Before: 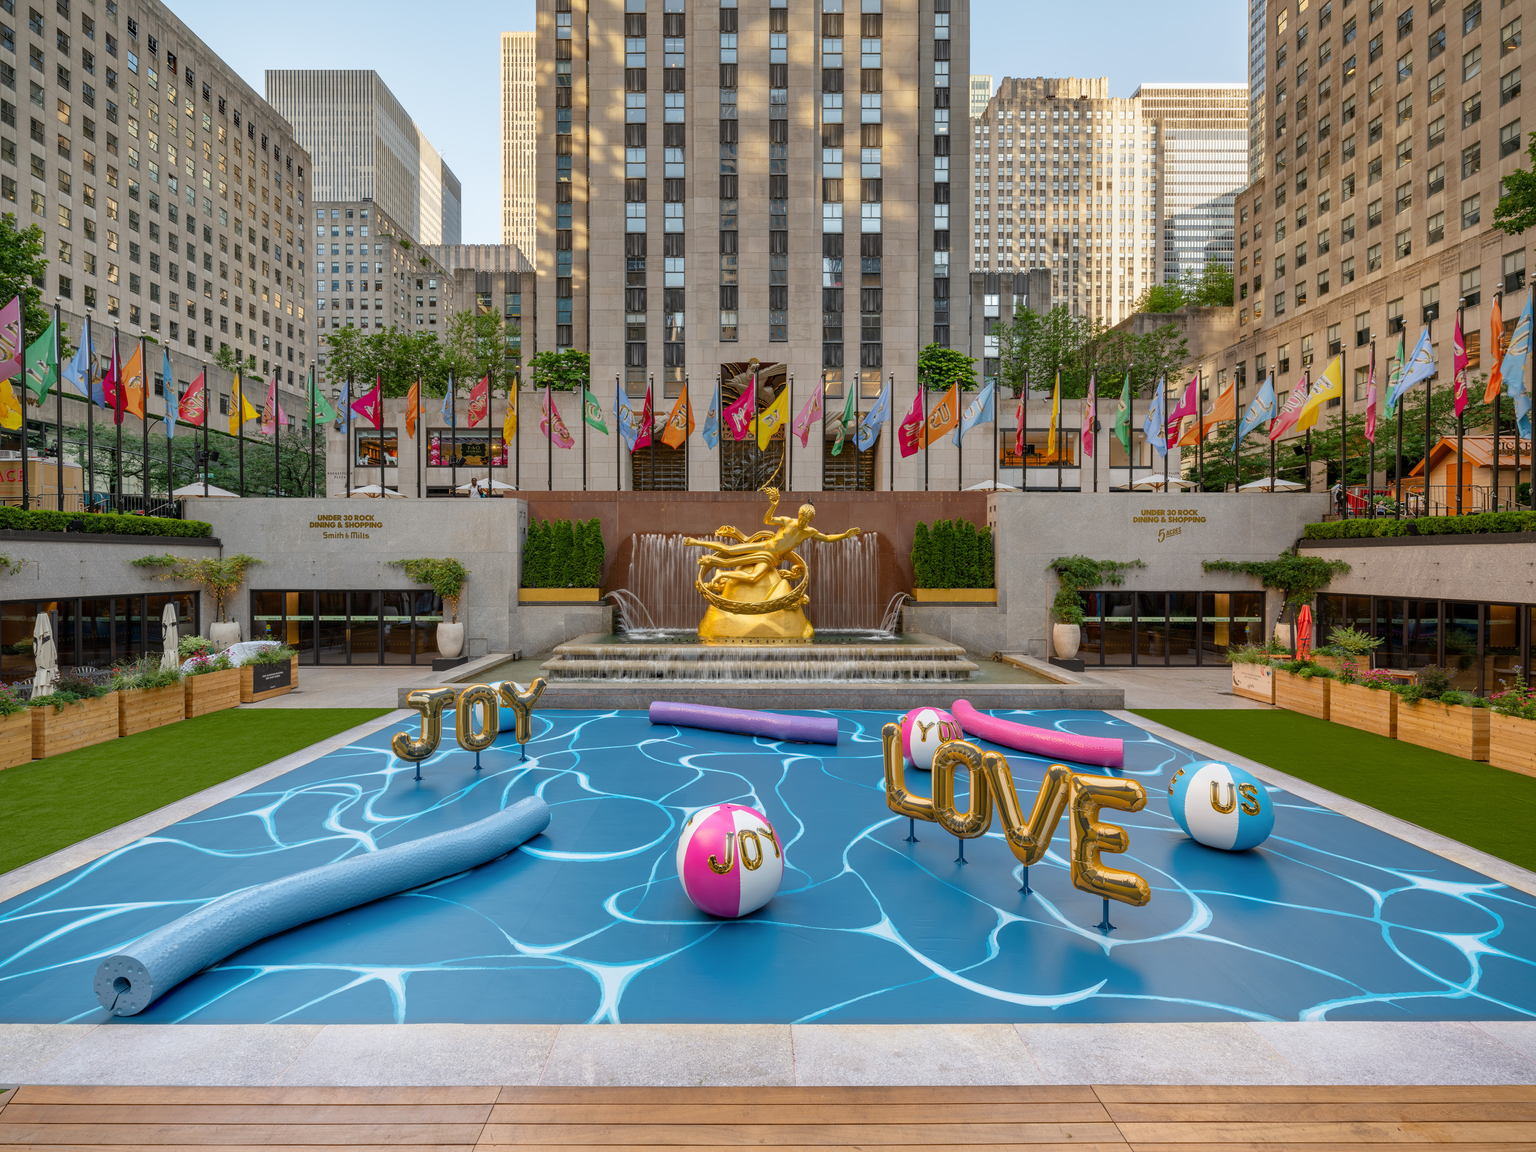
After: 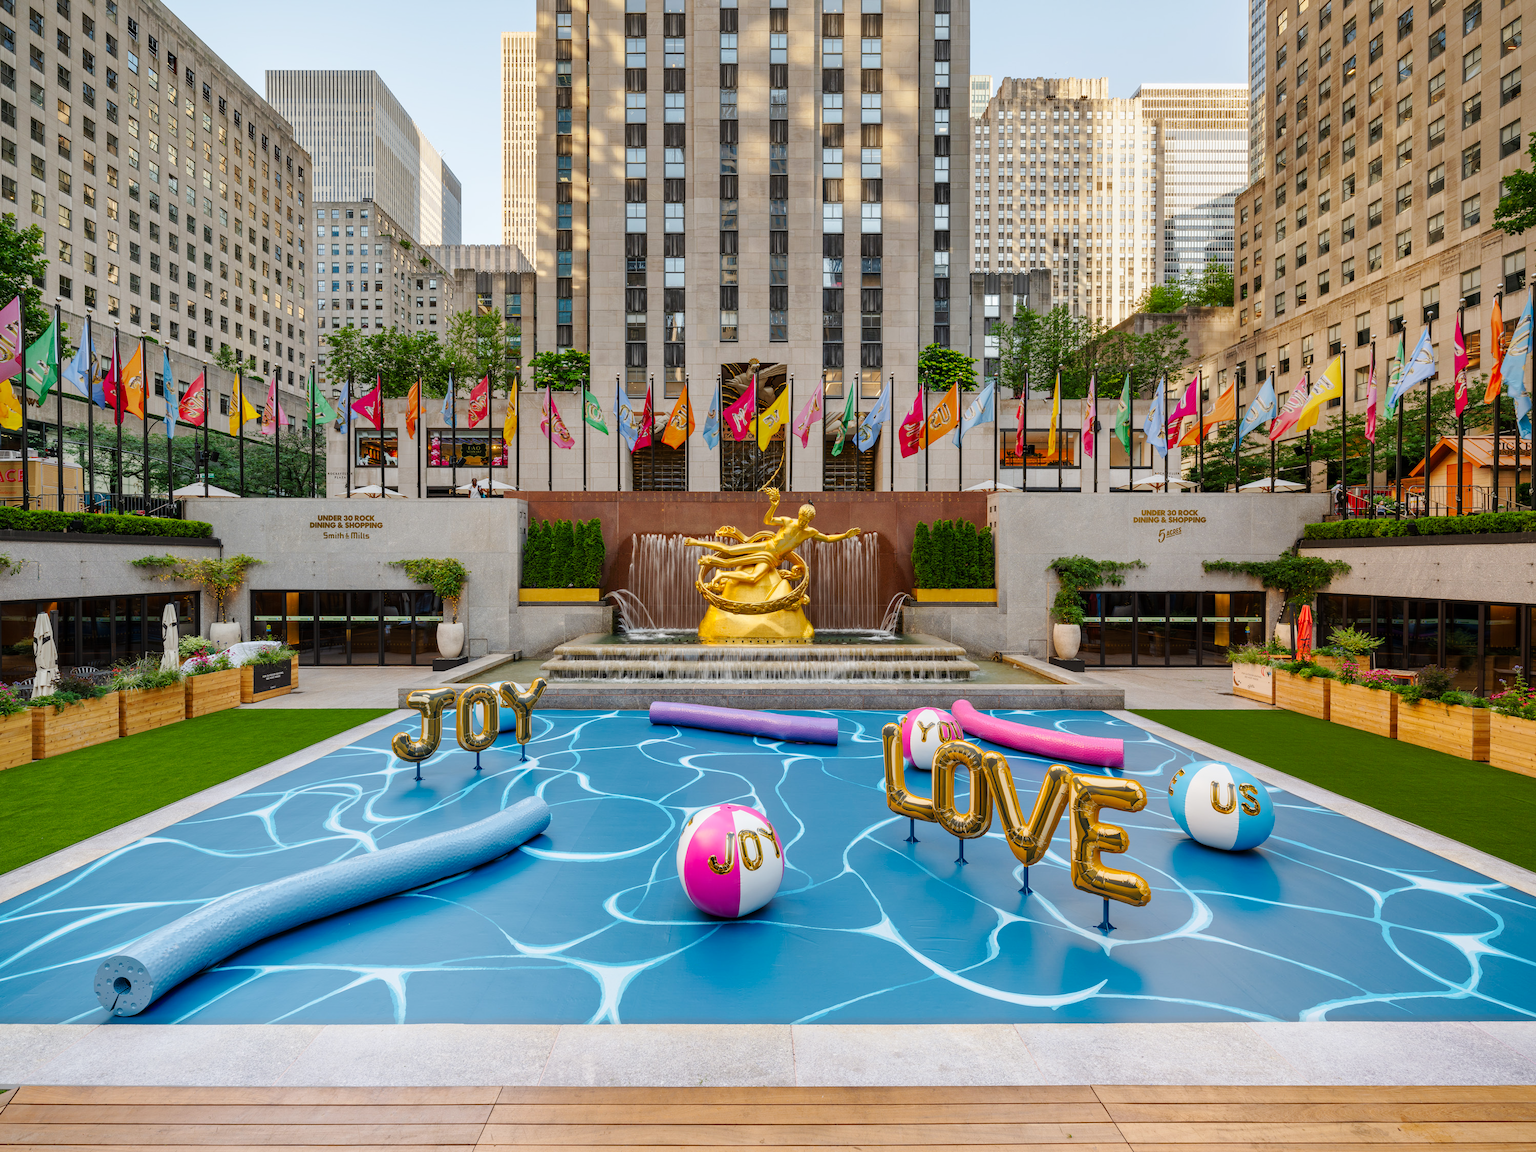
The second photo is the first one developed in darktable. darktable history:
tone curve: curves: ch0 [(0, 0) (0.126, 0.086) (0.338, 0.327) (0.494, 0.55) (0.703, 0.762) (1, 1)]; ch1 [(0, 0) (0.346, 0.324) (0.45, 0.431) (0.5, 0.5) (0.522, 0.517) (0.55, 0.578) (1, 1)]; ch2 [(0, 0) (0.44, 0.424) (0.501, 0.499) (0.554, 0.563) (0.622, 0.667) (0.707, 0.746) (1, 1)], preserve colors none
